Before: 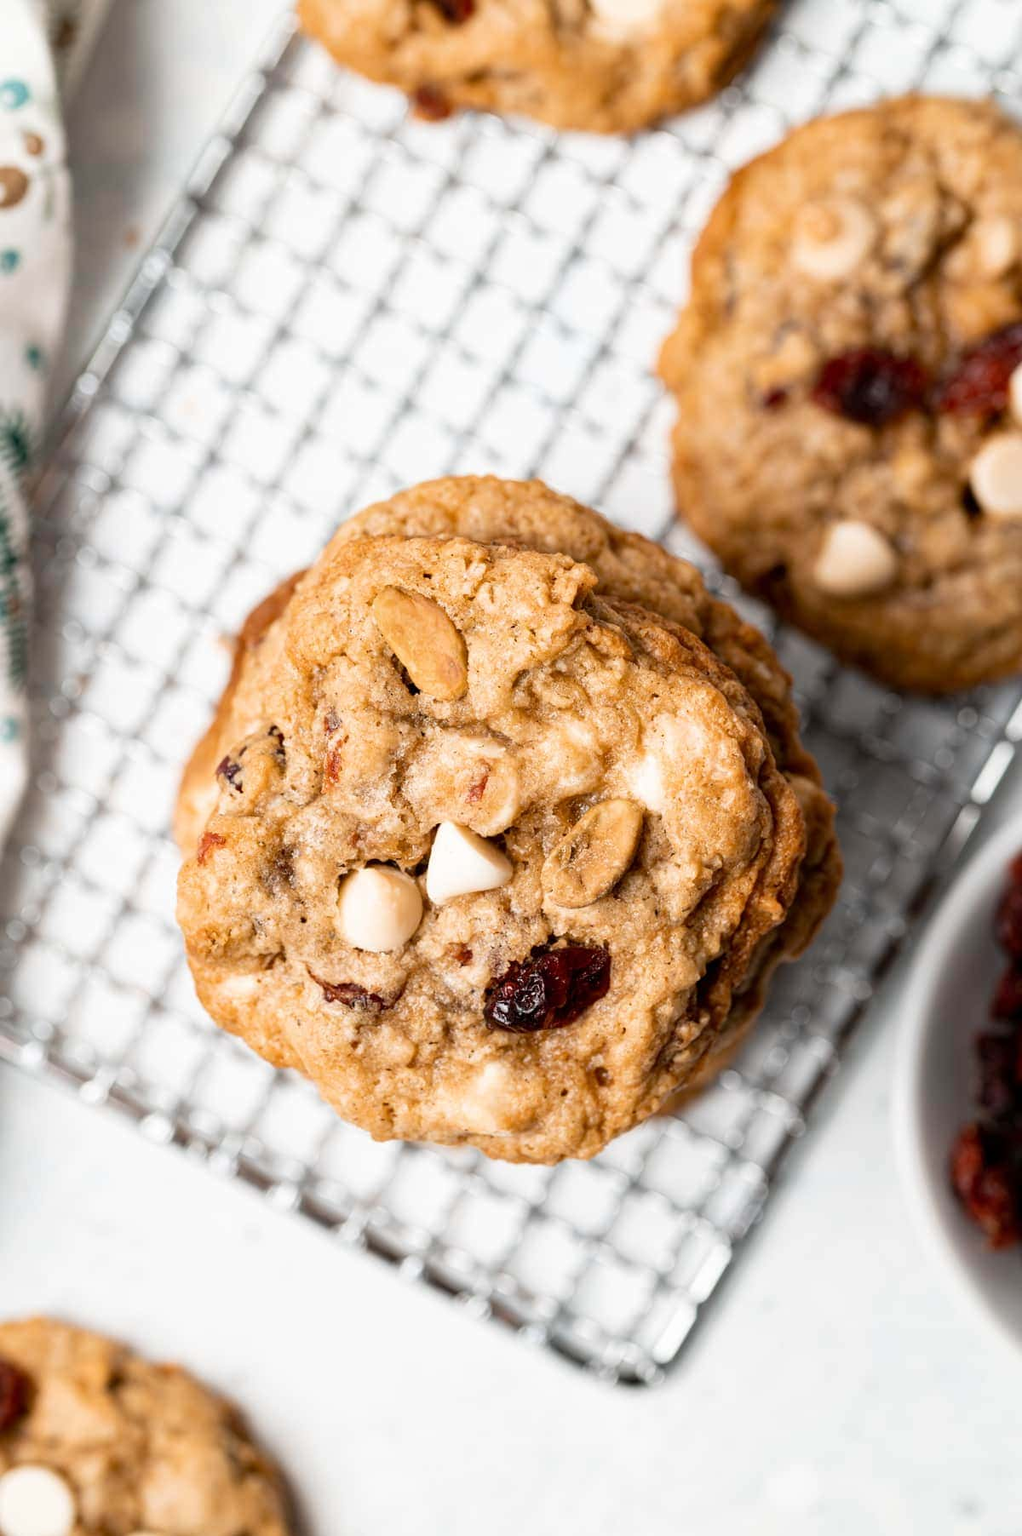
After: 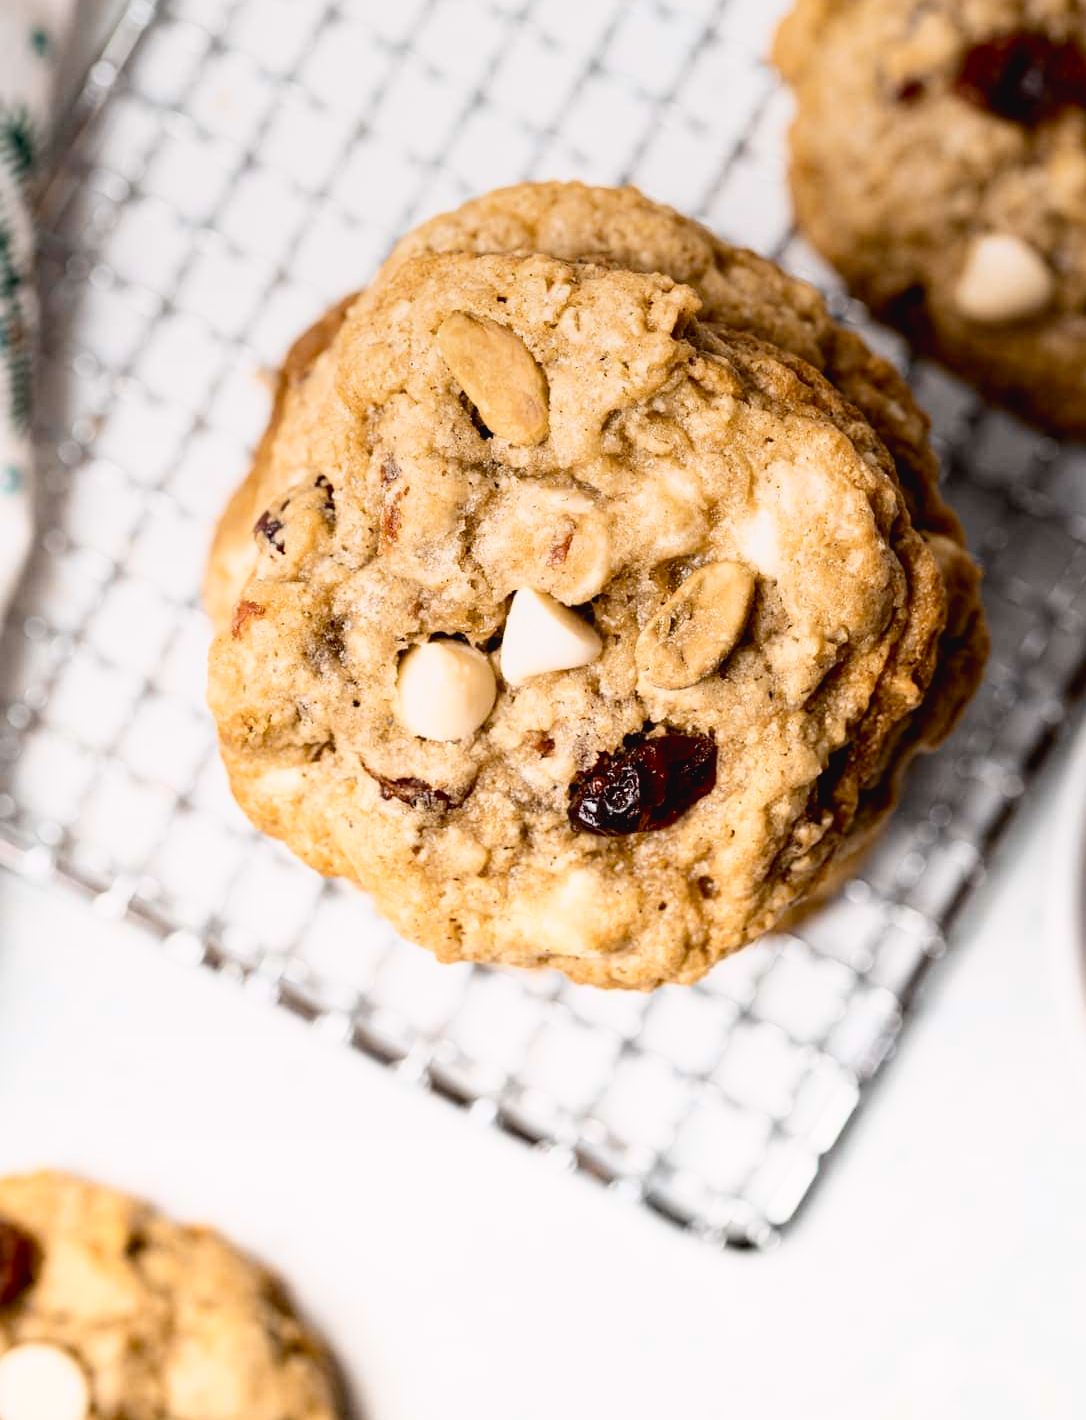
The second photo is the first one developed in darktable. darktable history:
tone curve: curves: ch0 [(0.003, 0.029) (0.202, 0.232) (0.46, 0.56) (0.611, 0.739) (0.843, 0.941) (1, 0.99)]; ch1 [(0, 0) (0.35, 0.356) (0.45, 0.453) (0.508, 0.515) (0.617, 0.601) (1, 1)]; ch2 [(0, 0) (0.456, 0.469) (0.5, 0.5) (0.556, 0.566) (0.635, 0.642) (1, 1)], color space Lab, independent channels, preserve colors none
graduated density: on, module defaults
crop: top 20.916%, right 9.437%, bottom 0.316%
exposure: black level correction 0.009, compensate highlight preservation false
